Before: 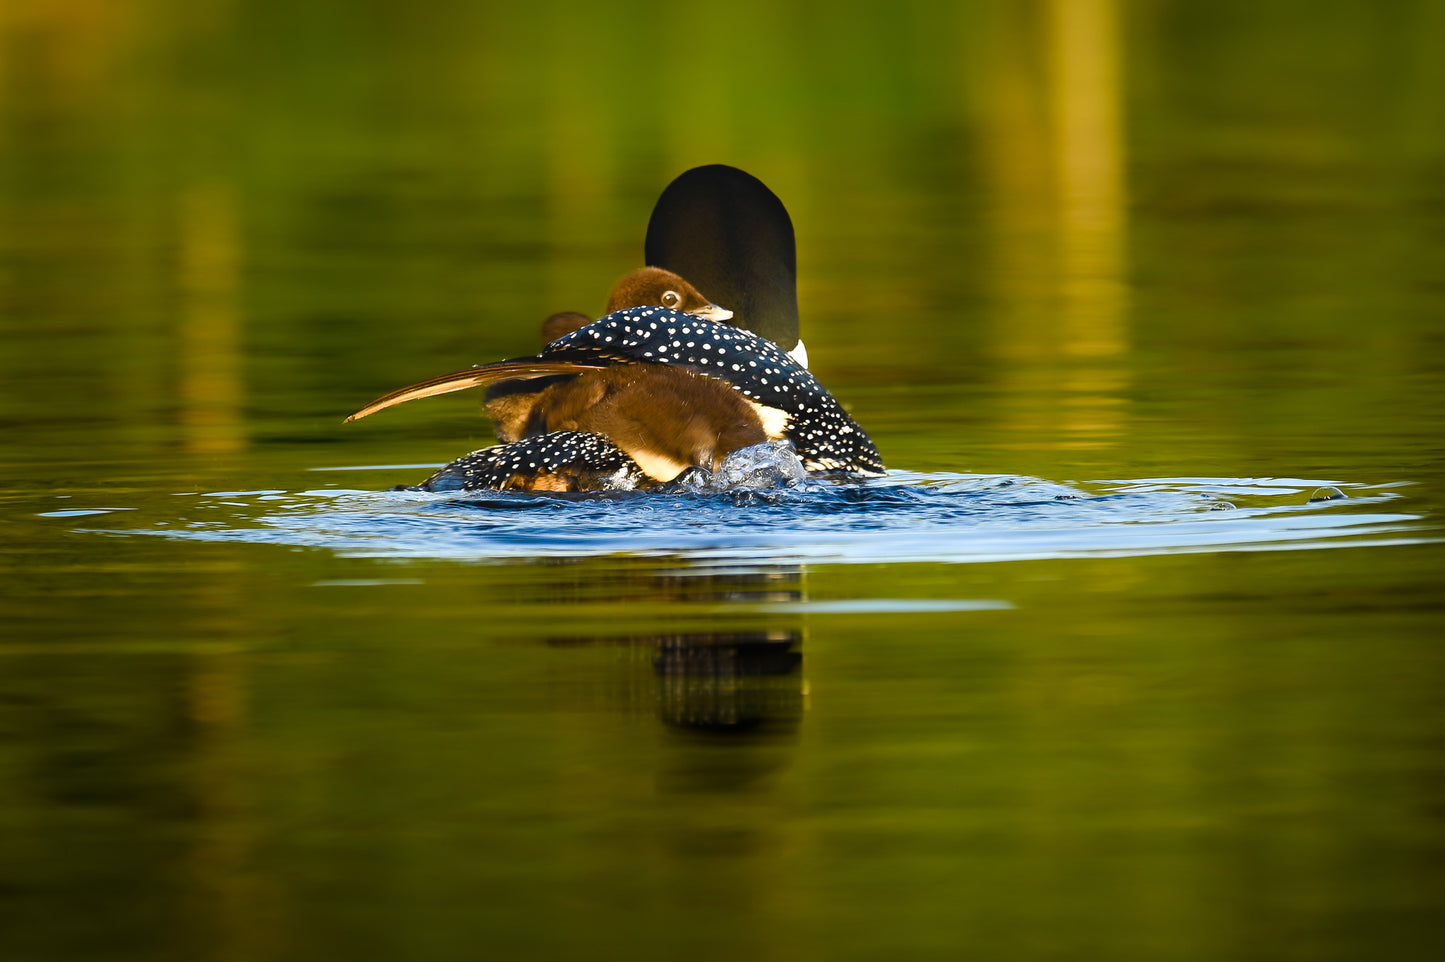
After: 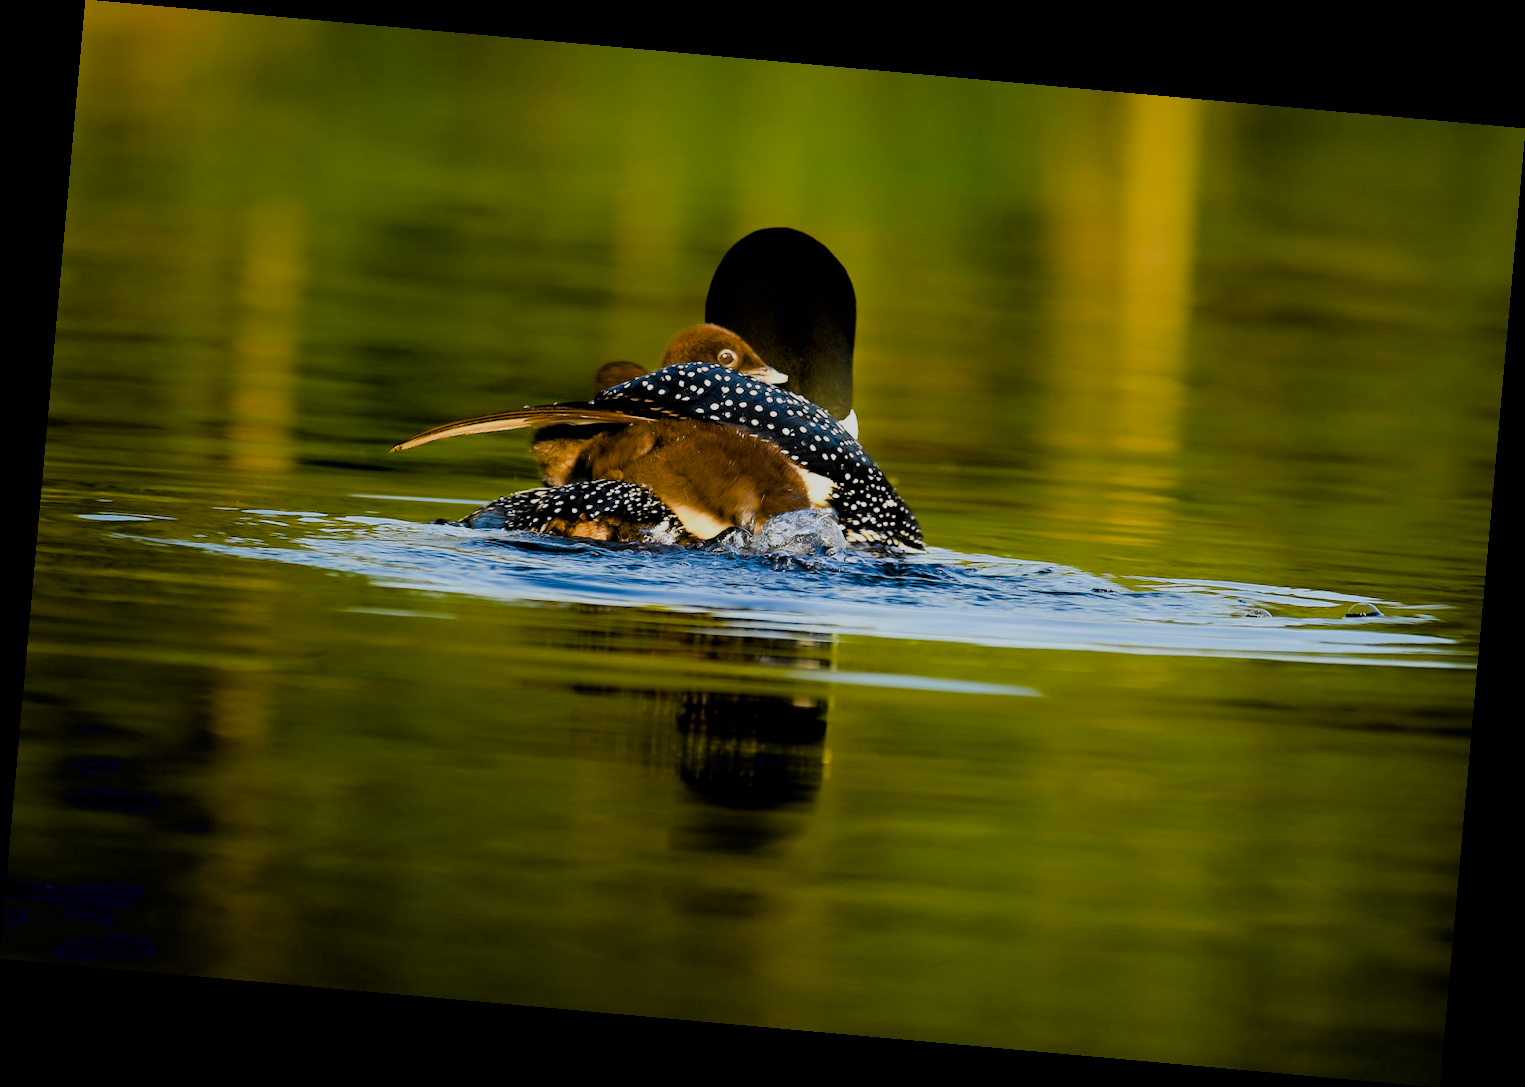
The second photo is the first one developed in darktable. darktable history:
filmic rgb: black relative exposure -7.65 EV, white relative exposure 4.56 EV, hardness 3.61
rotate and perspective: rotation 5.12°, automatic cropping off
exposure: black level correction 0.012, compensate highlight preservation false
